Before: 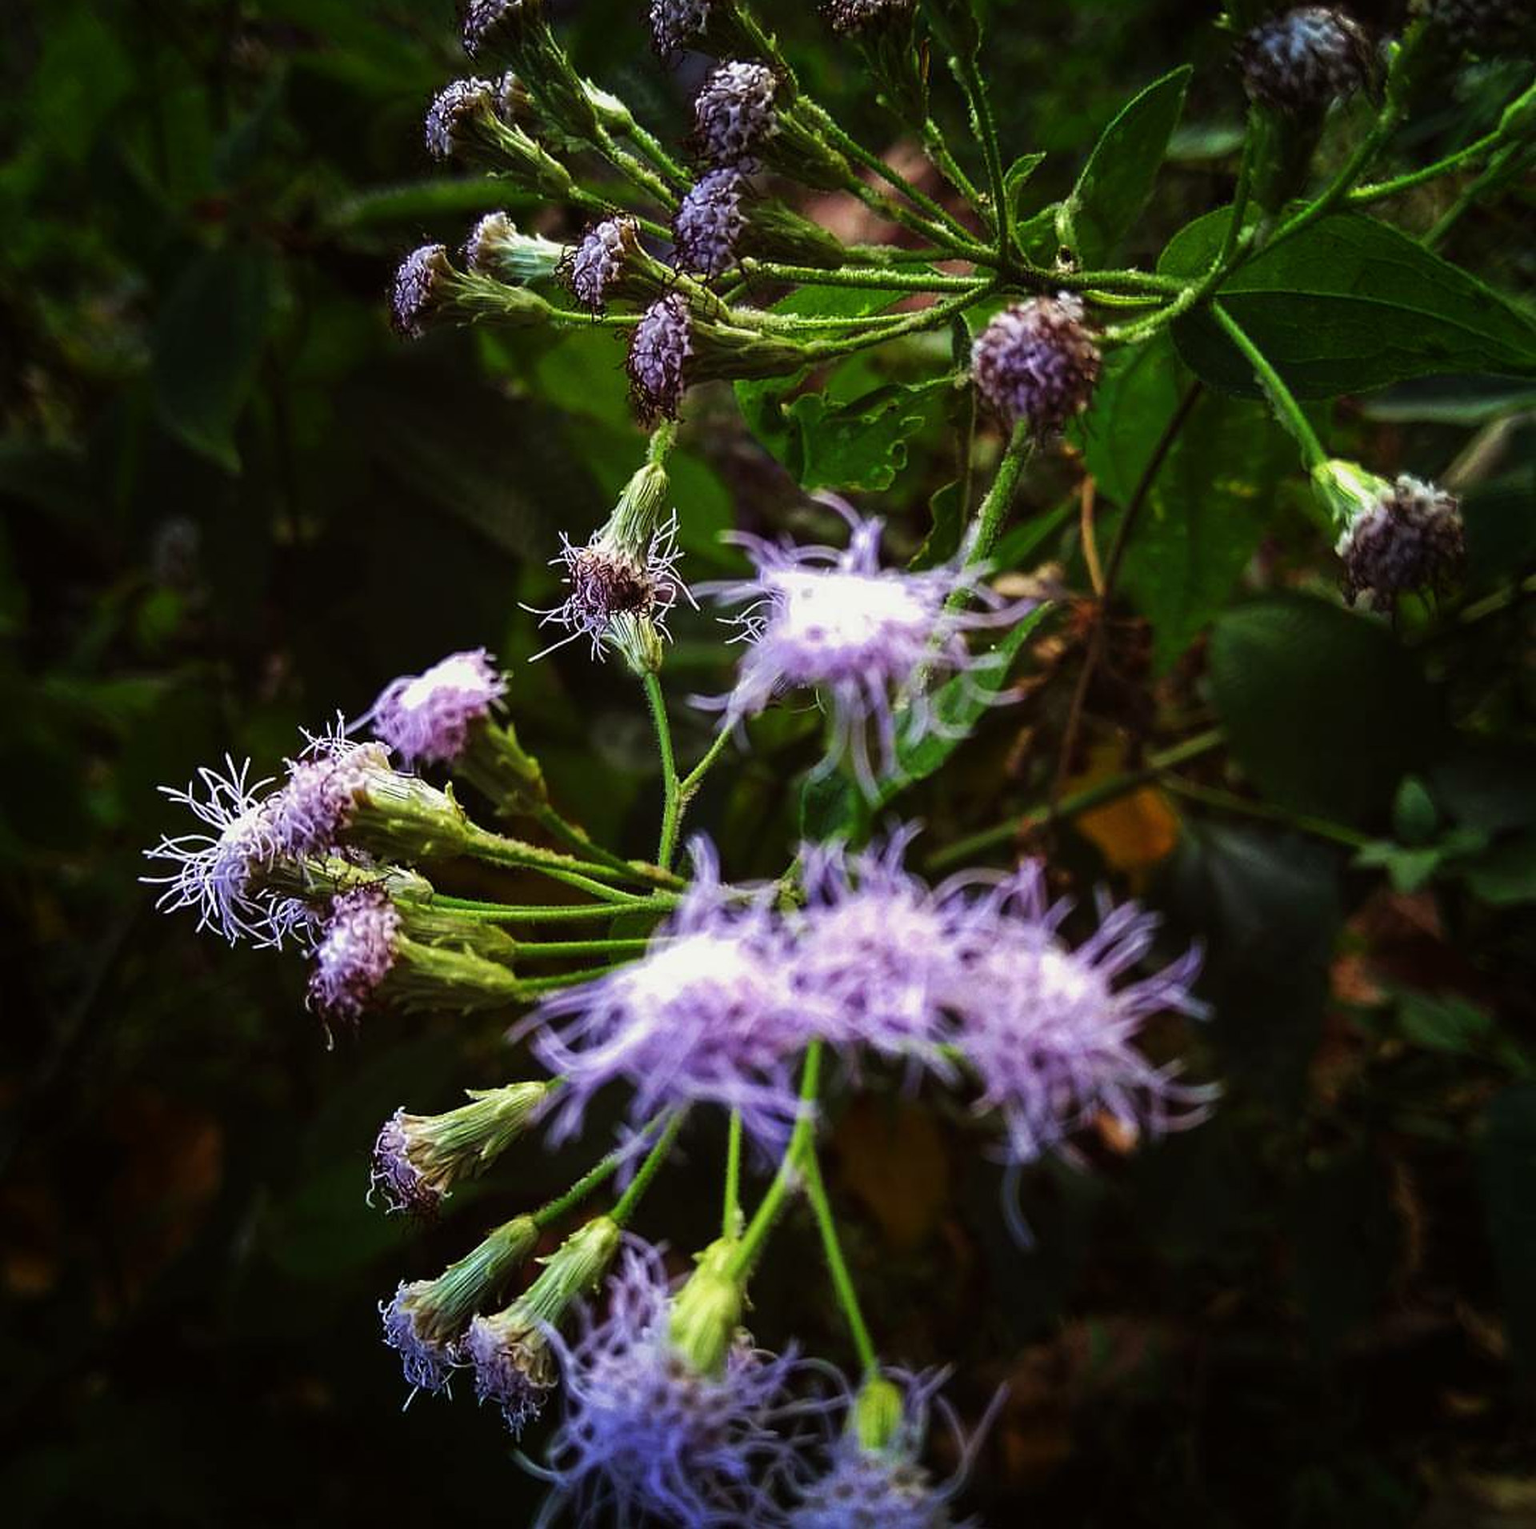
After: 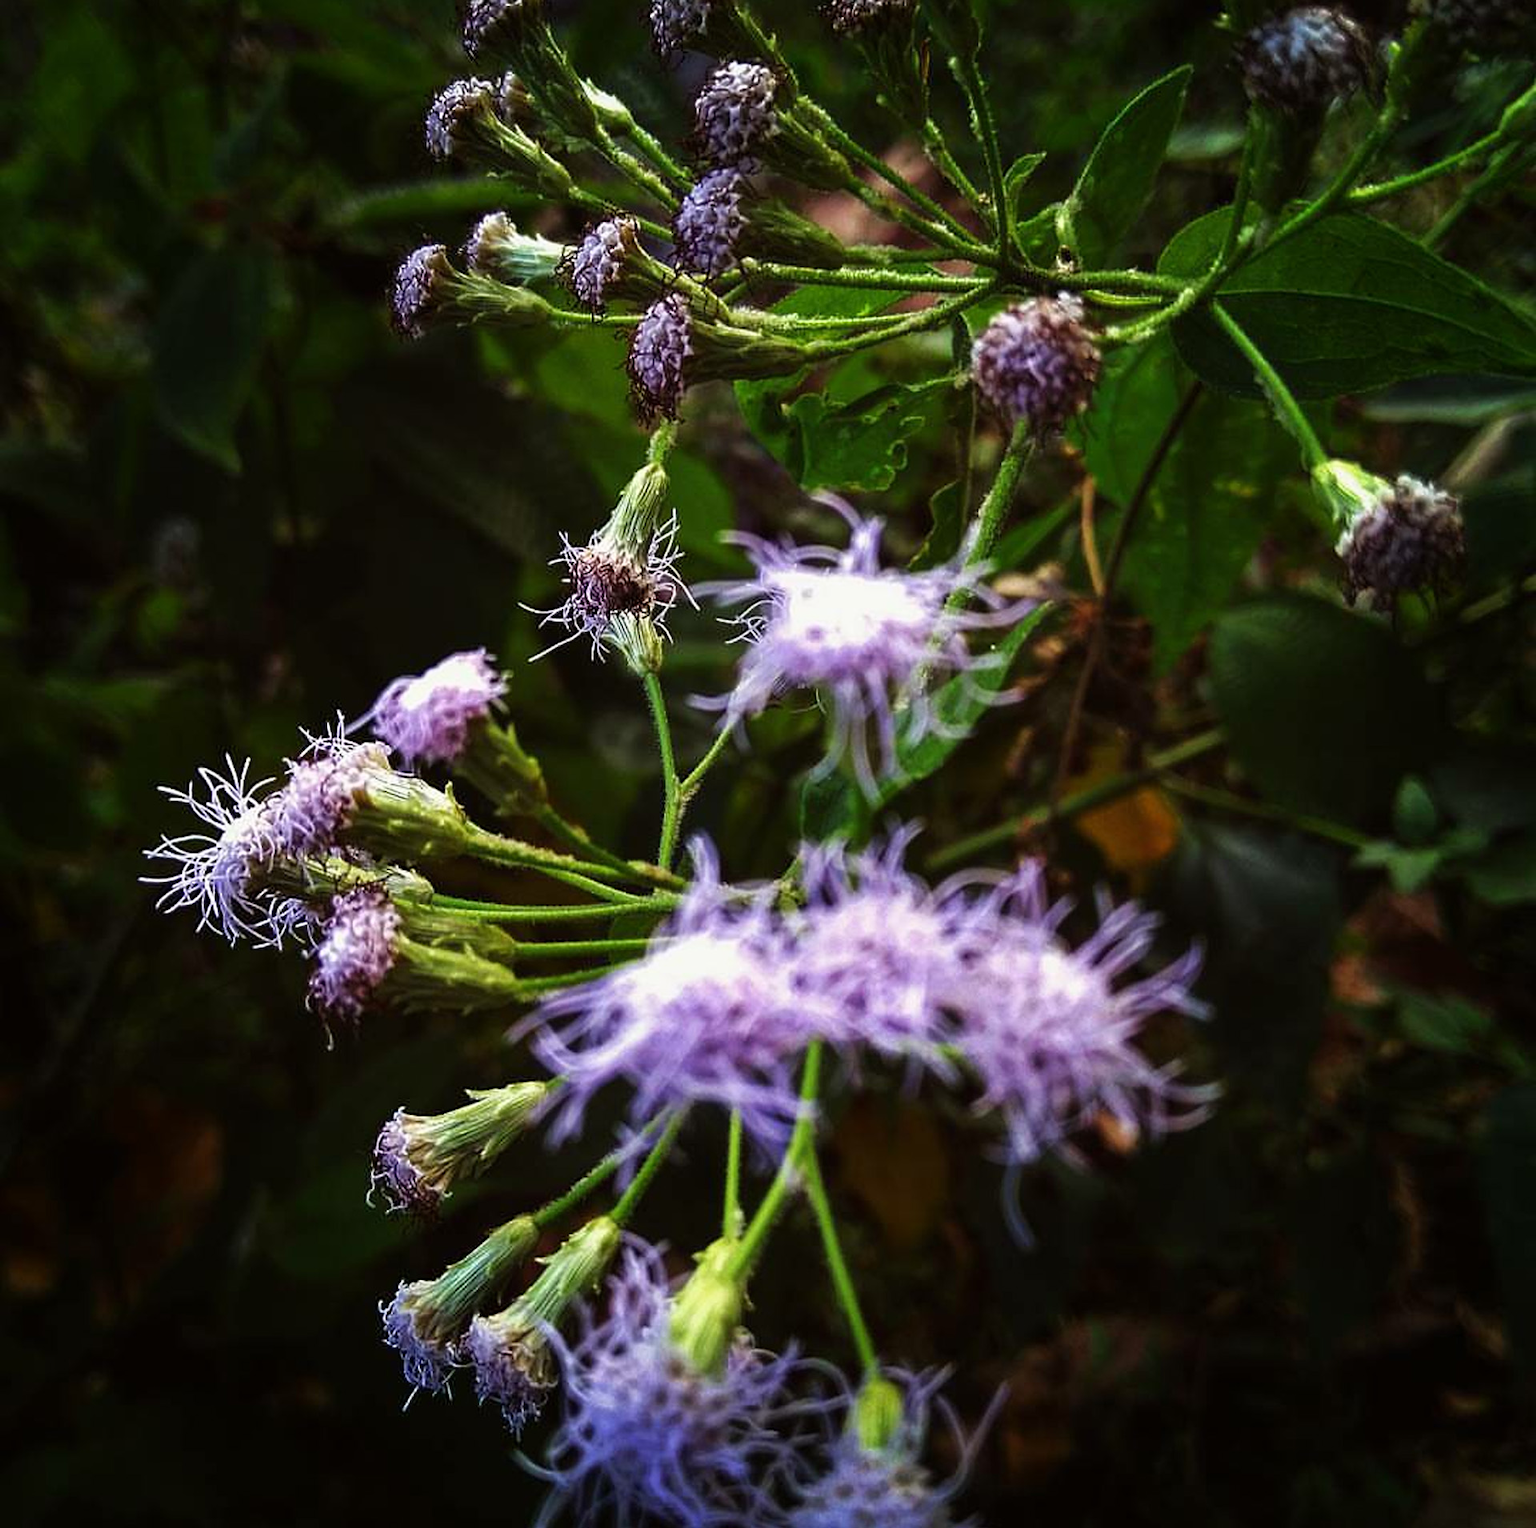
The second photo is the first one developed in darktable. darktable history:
shadows and highlights: shadows 1.5, highlights 41.15
